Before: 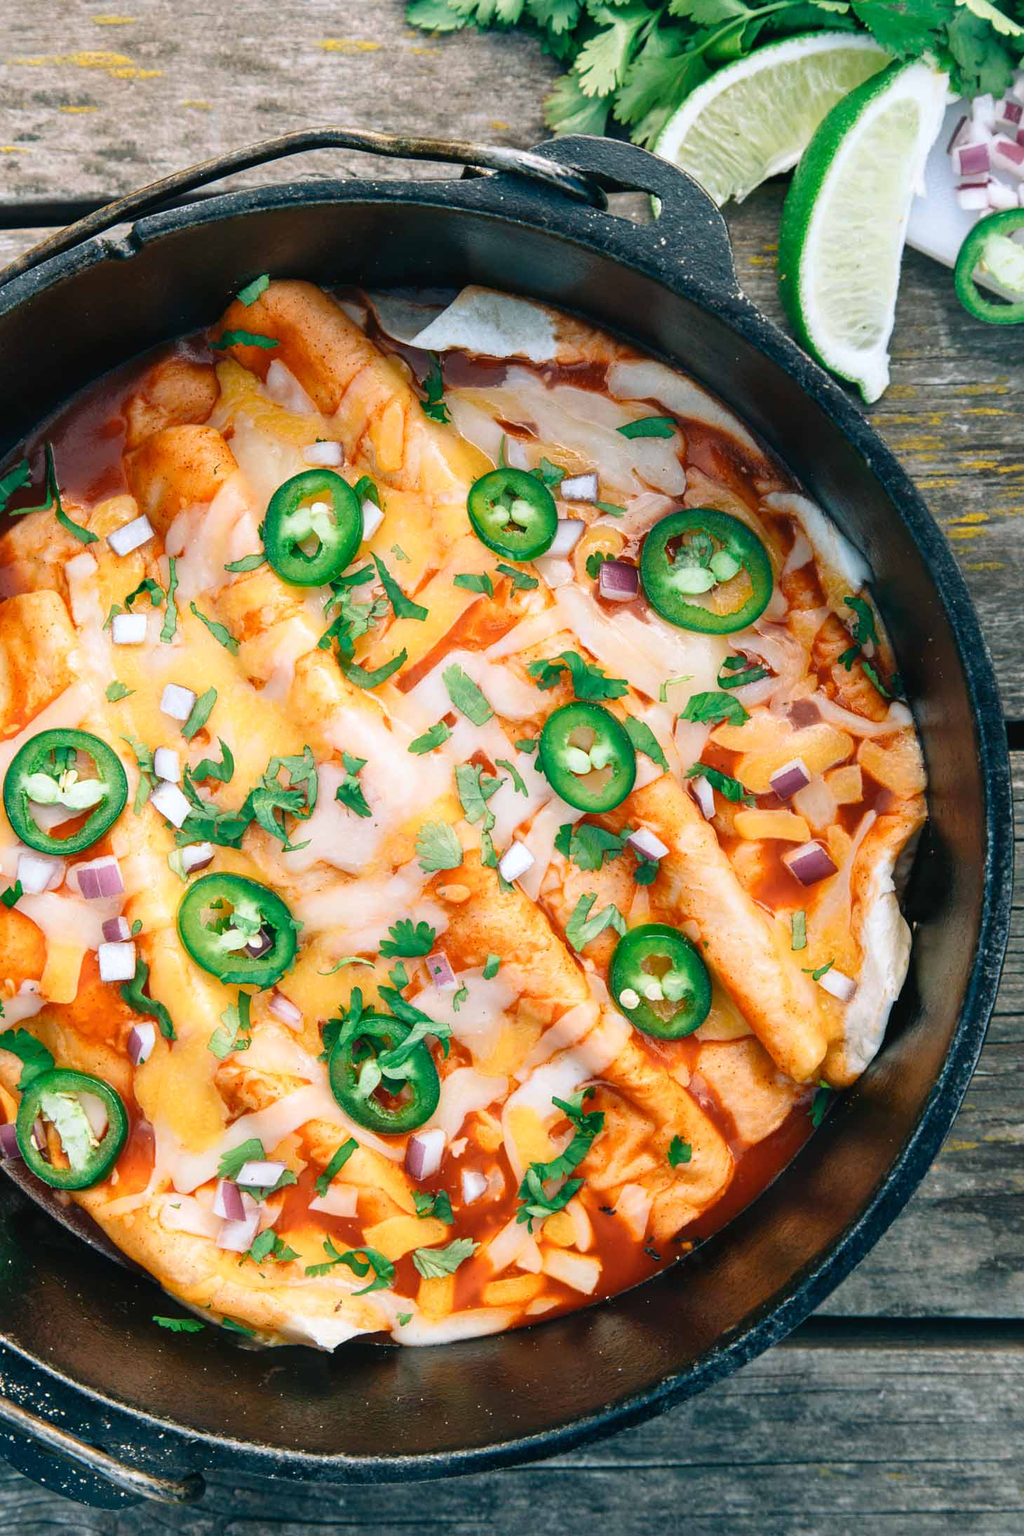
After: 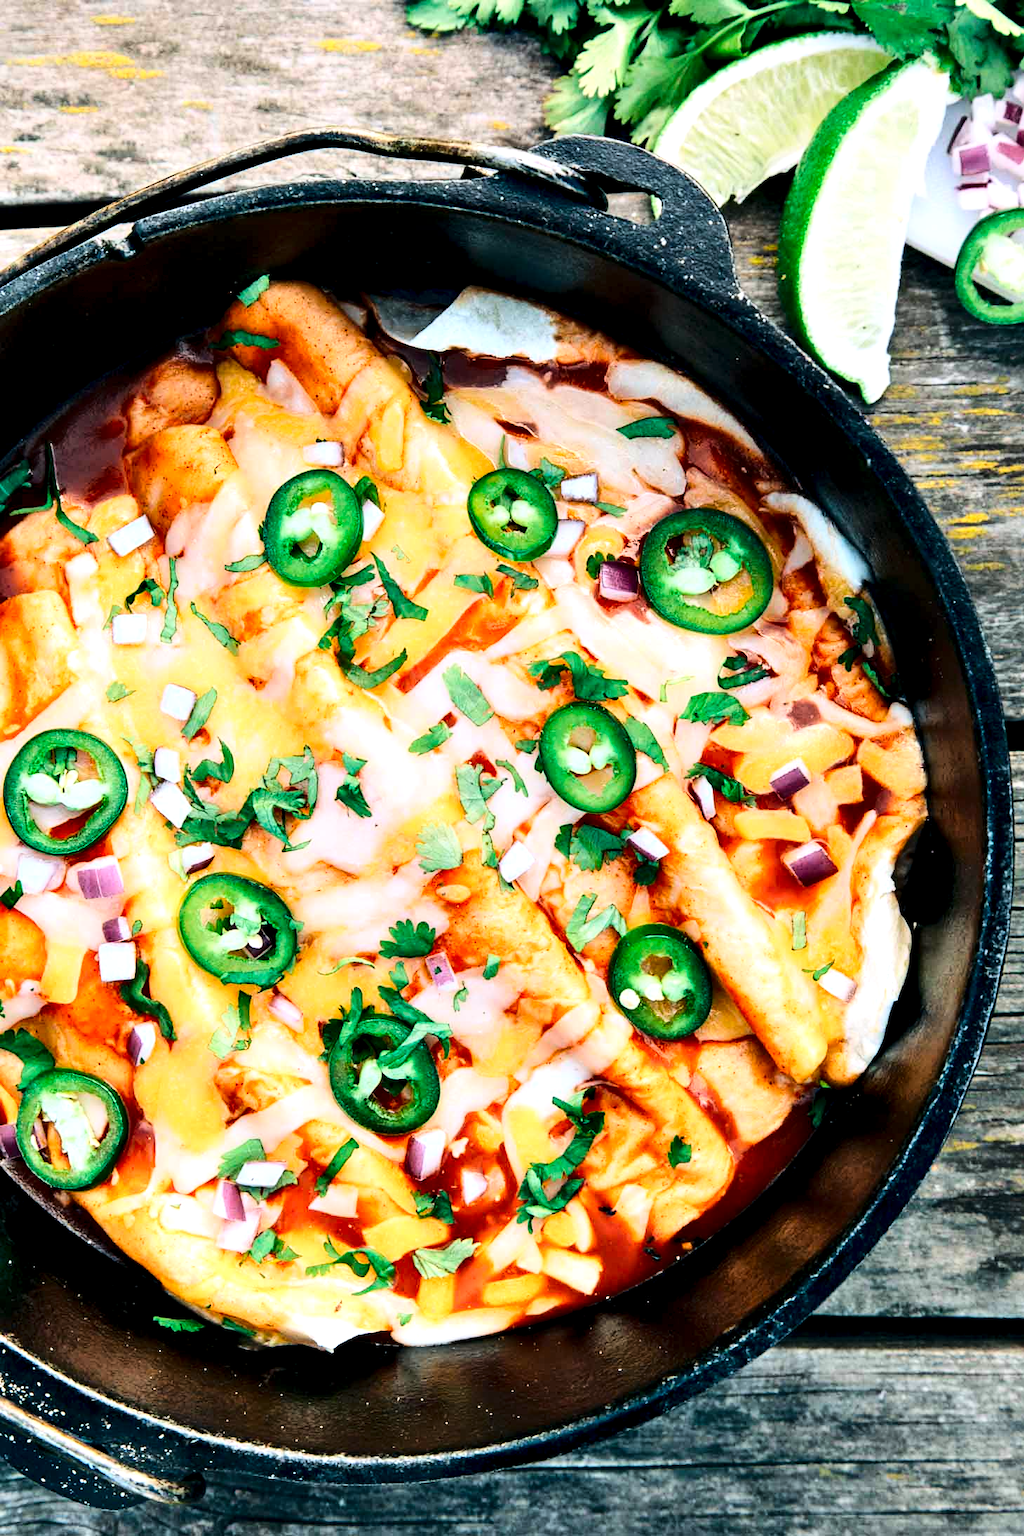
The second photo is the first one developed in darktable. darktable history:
base curve: curves: ch0 [(0, 0) (0.032, 0.025) (0.121, 0.166) (0.206, 0.329) (0.605, 0.79) (1, 1)]
contrast equalizer: y [[0.6 ×6], [0.55 ×6], [0 ×6], [0 ×6], [0 ×6]]
